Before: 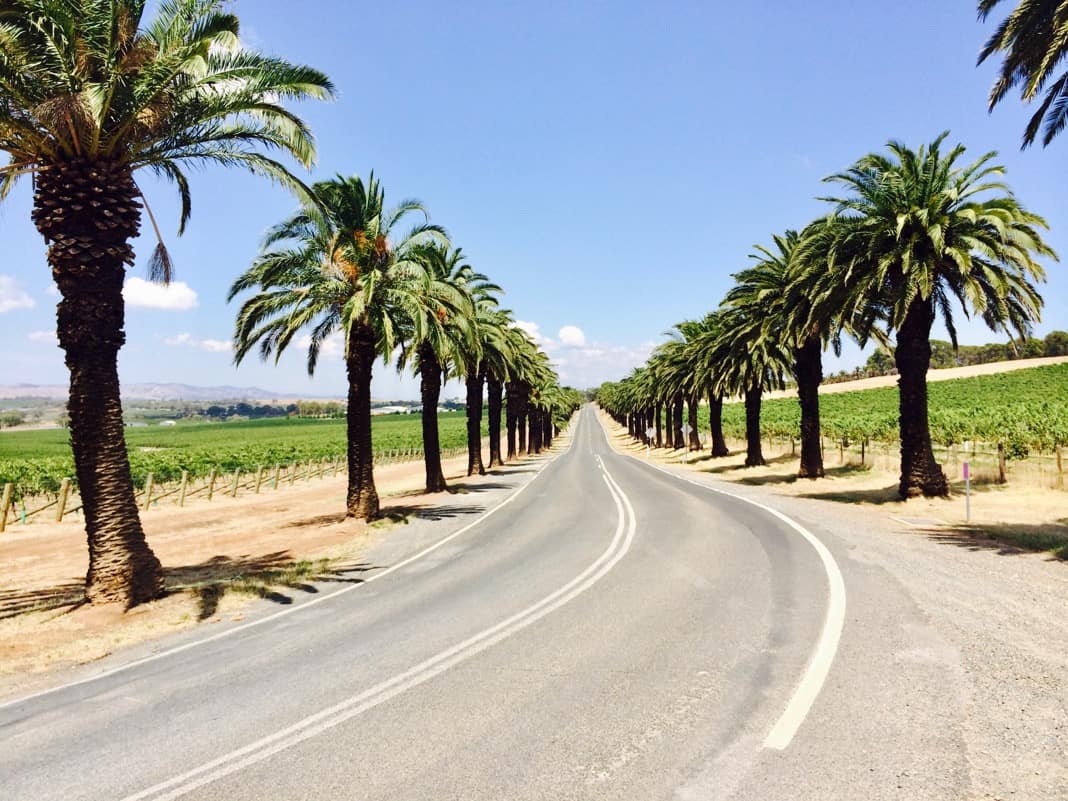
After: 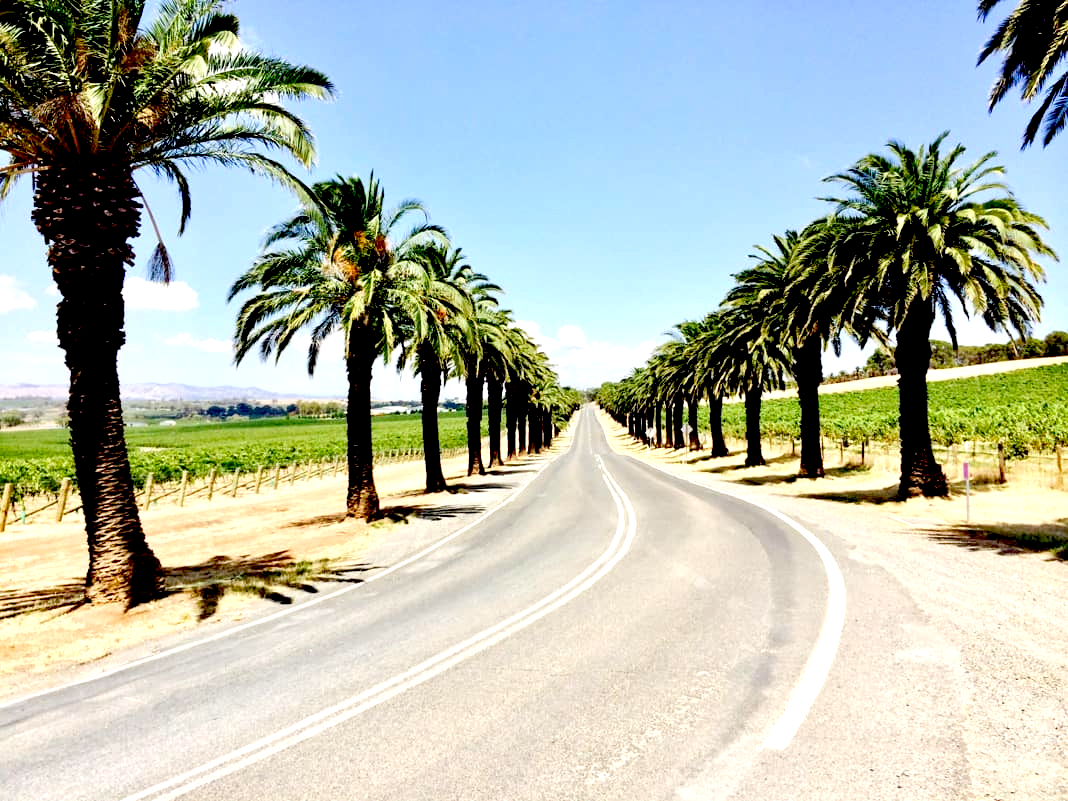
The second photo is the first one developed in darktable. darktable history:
exposure: black level correction 0.039, exposure 0.498 EV, compensate highlight preservation false
tone equalizer: edges refinement/feathering 500, mask exposure compensation -1.57 EV, preserve details no
